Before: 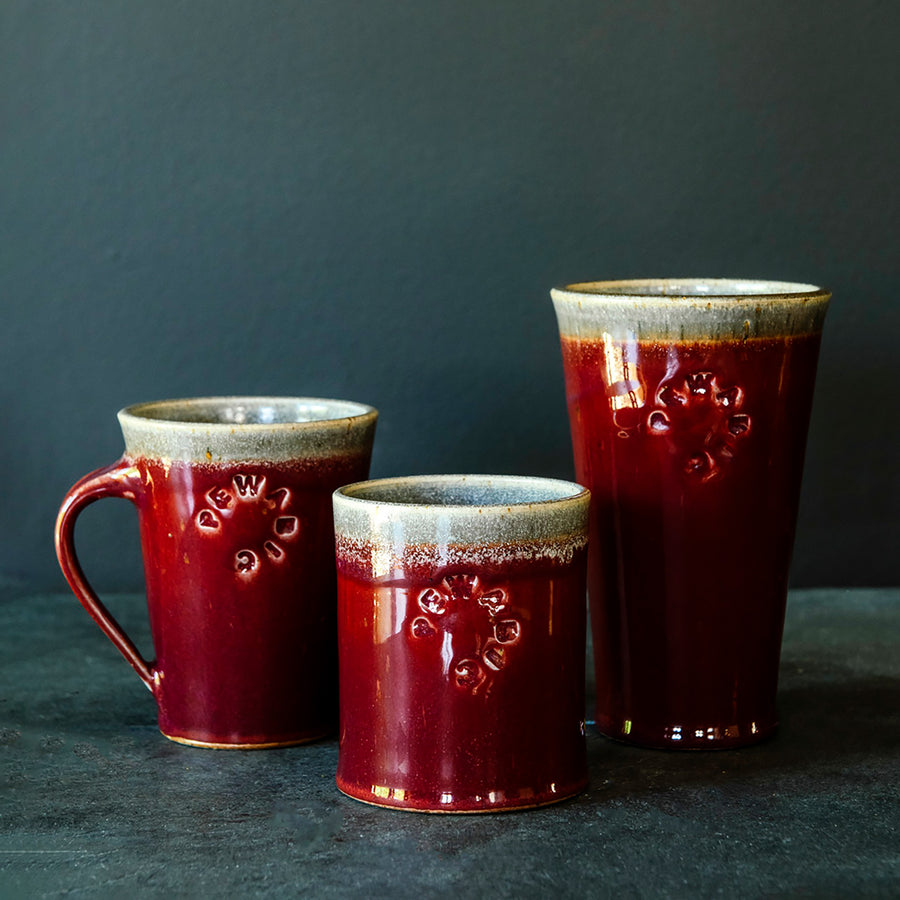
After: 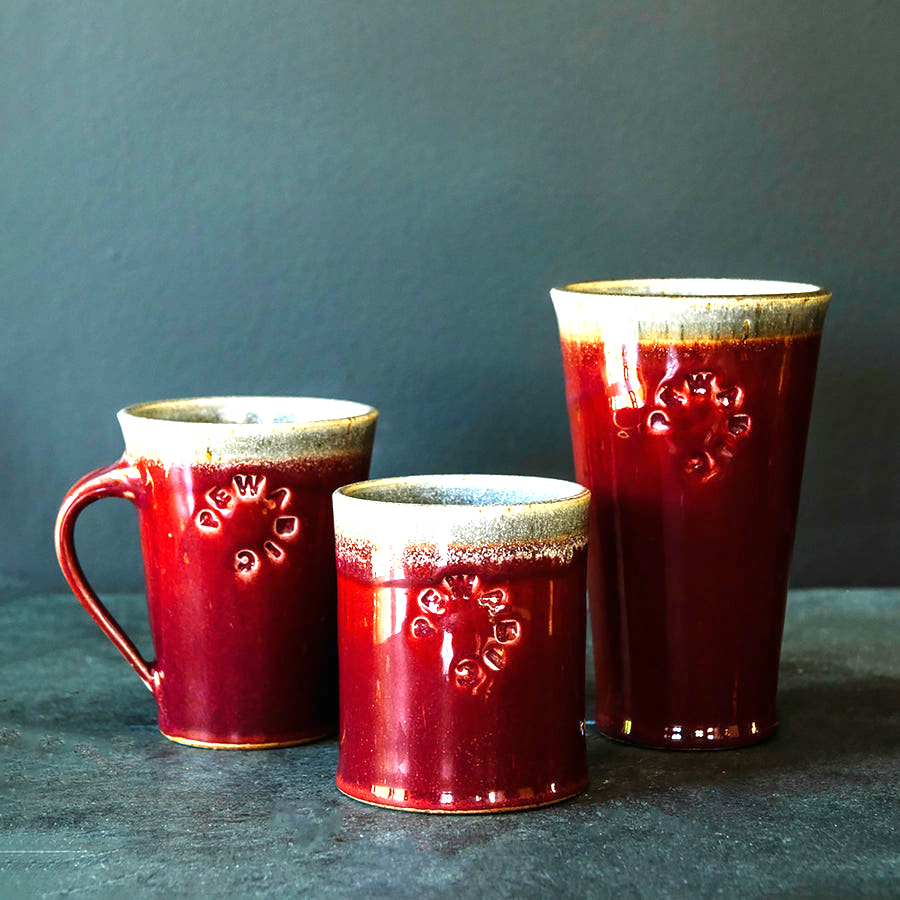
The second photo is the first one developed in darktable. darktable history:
exposure: black level correction 0, exposure 1.365 EV, compensate highlight preservation false
